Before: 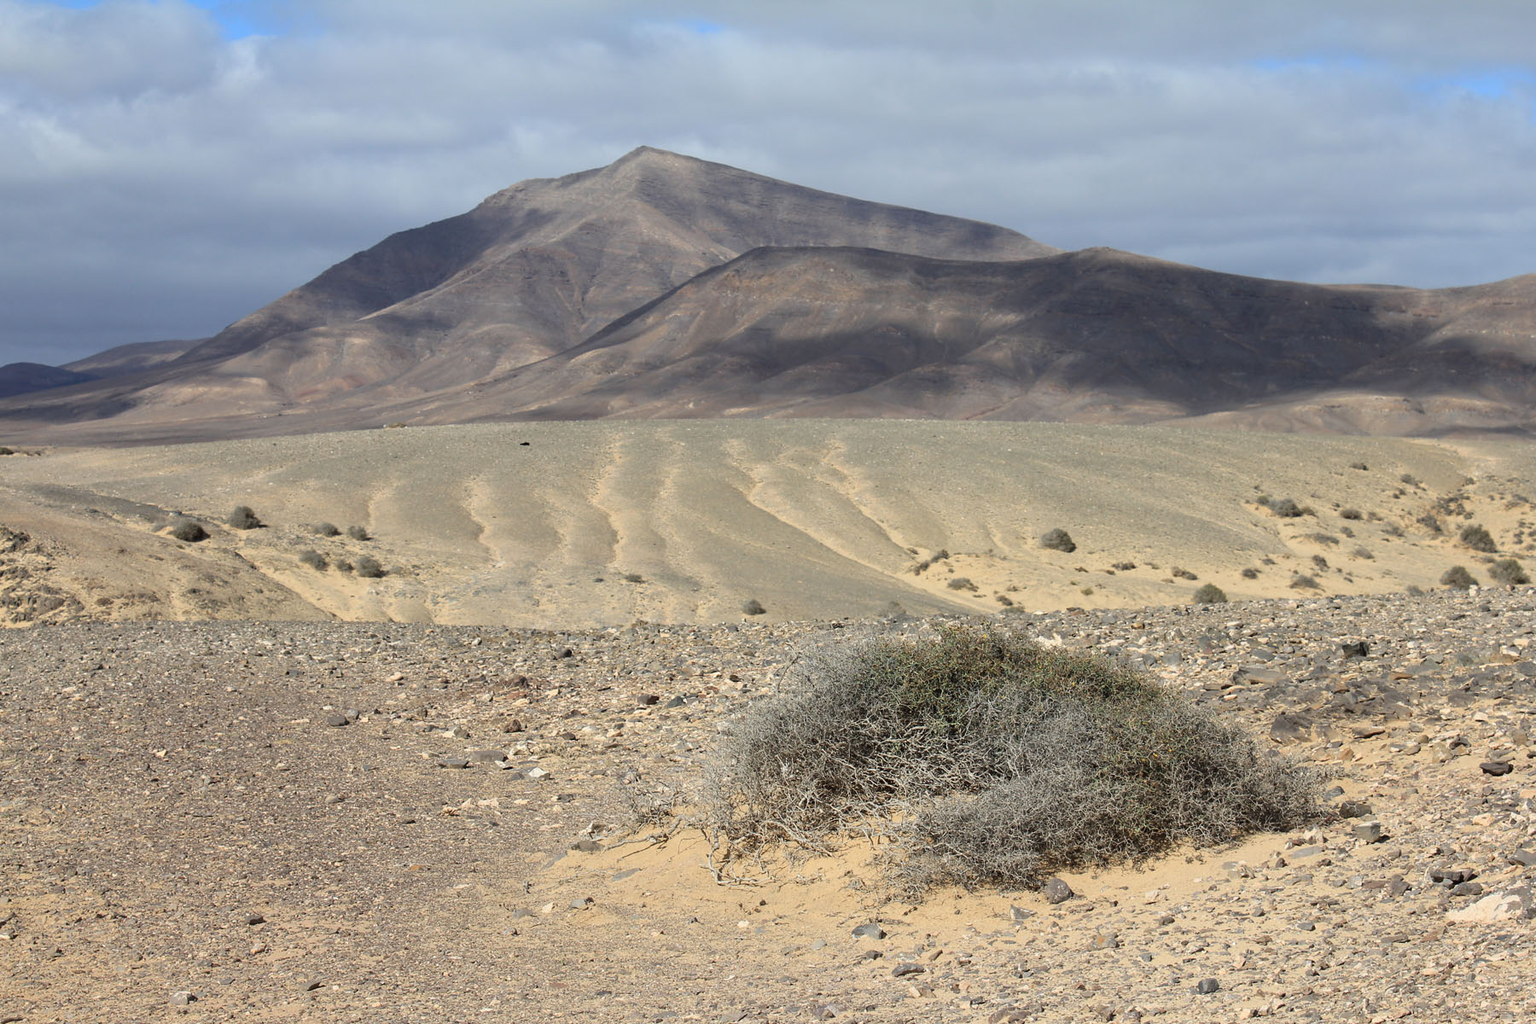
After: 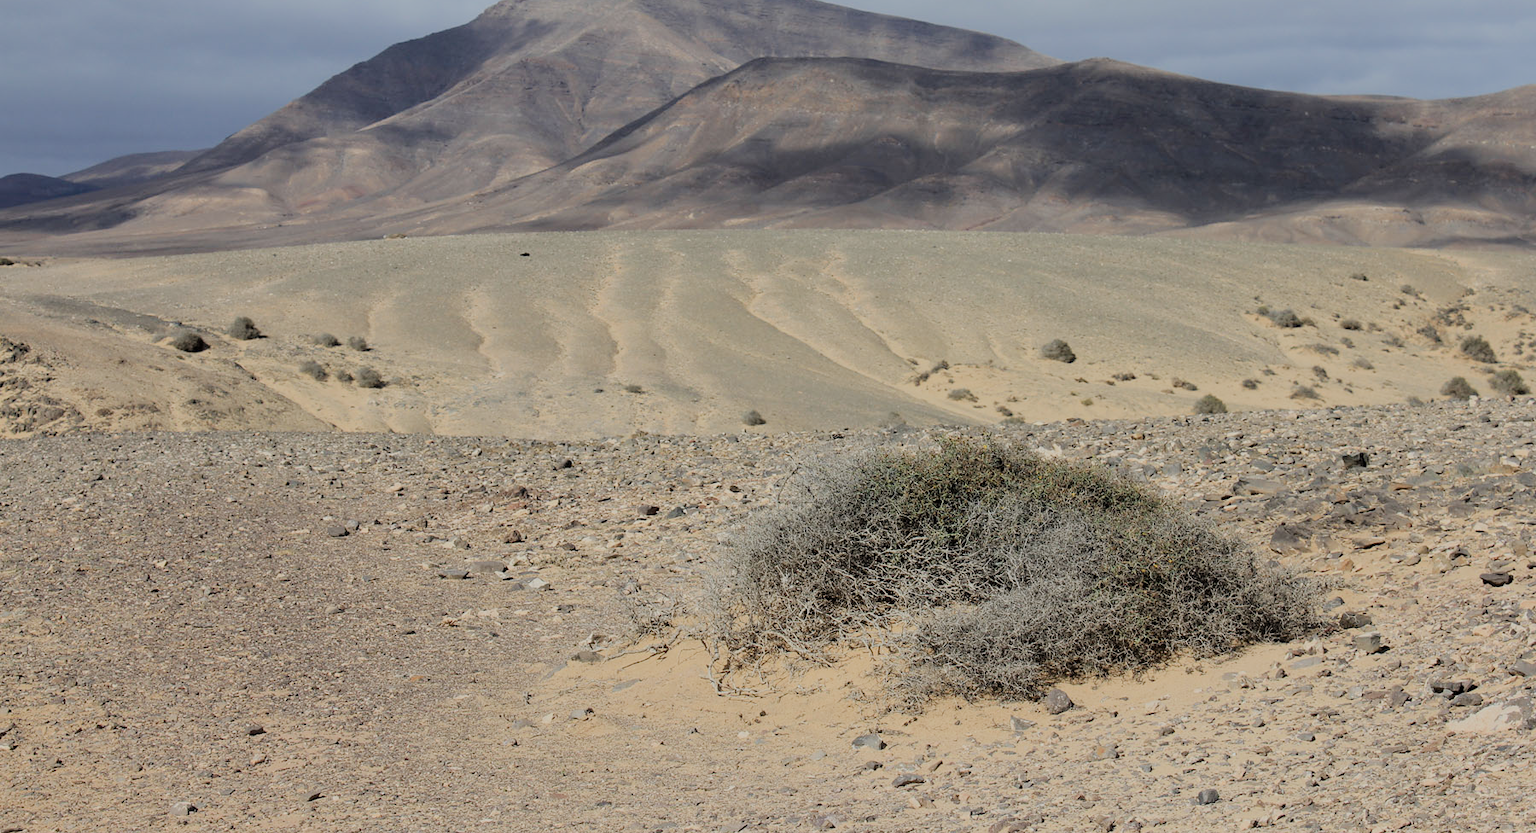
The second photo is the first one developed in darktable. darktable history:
crop and rotate: top 18.507%
filmic rgb: black relative exposure -6.98 EV, white relative exposure 5.63 EV, hardness 2.86
